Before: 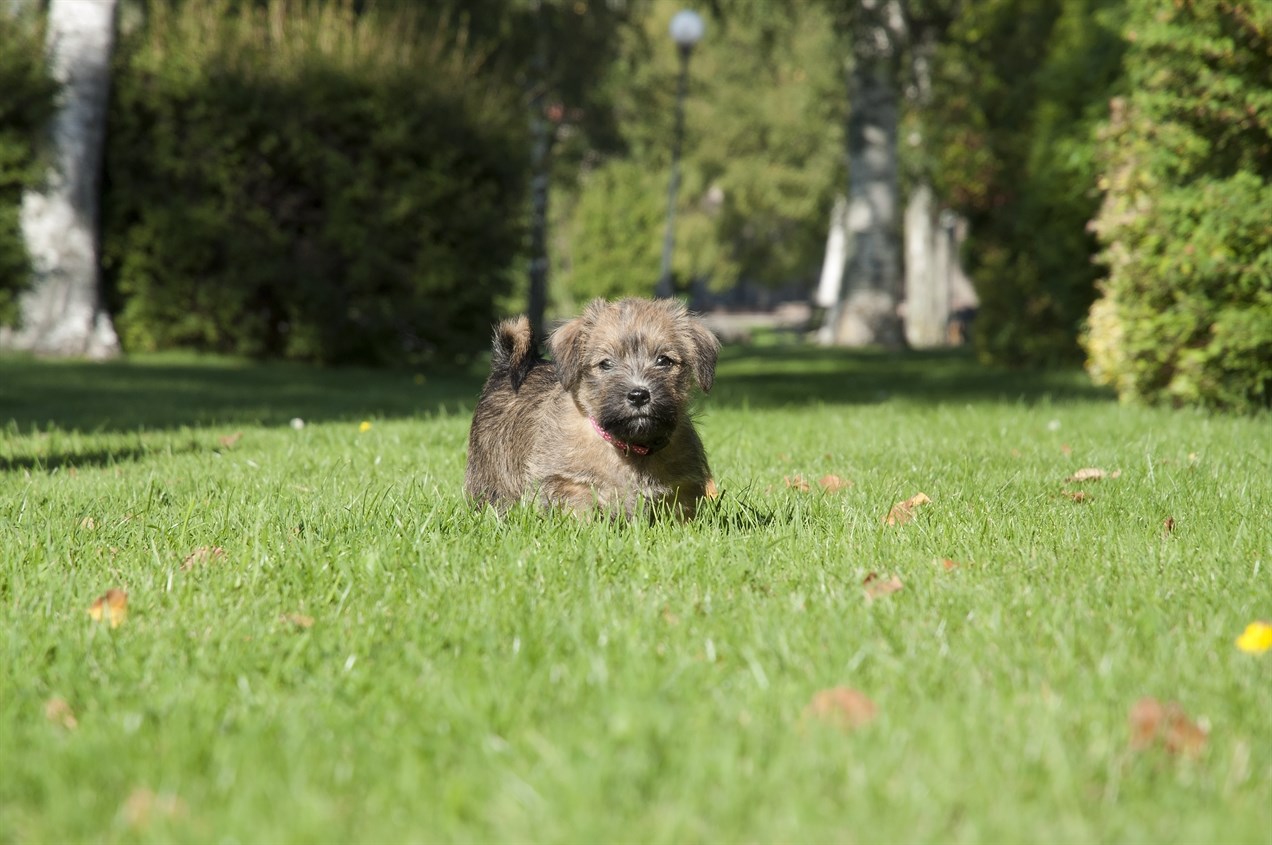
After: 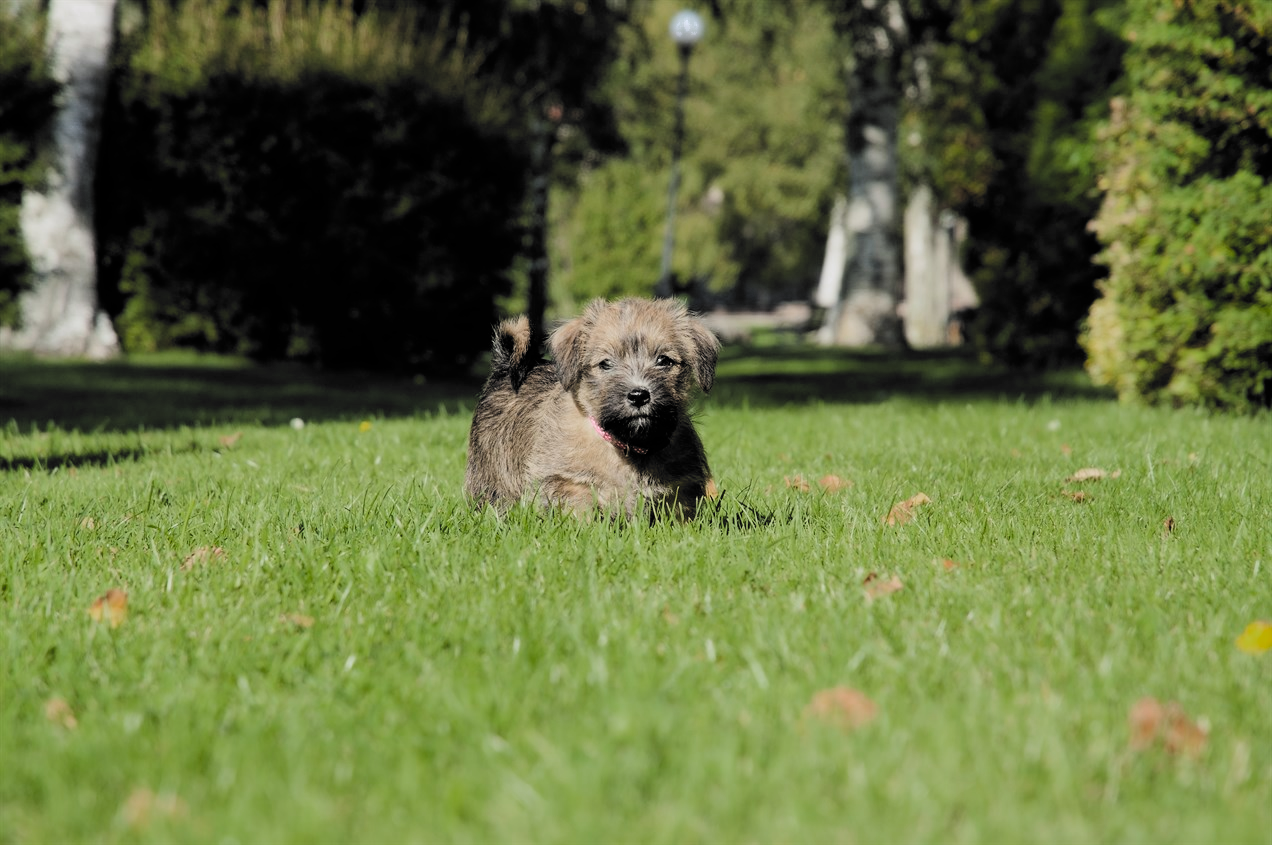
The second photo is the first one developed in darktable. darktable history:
color zones: curves: ch0 [(0.203, 0.433) (0.607, 0.517) (0.697, 0.696) (0.705, 0.897)]
filmic rgb: black relative exposure -5.05 EV, white relative exposure 3.97 EV, threshold 3.02 EV, hardness 2.88, contrast 1.298, highlights saturation mix -31.24%, color science v6 (2022), enable highlight reconstruction true
exposure: compensate highlight preservation false
